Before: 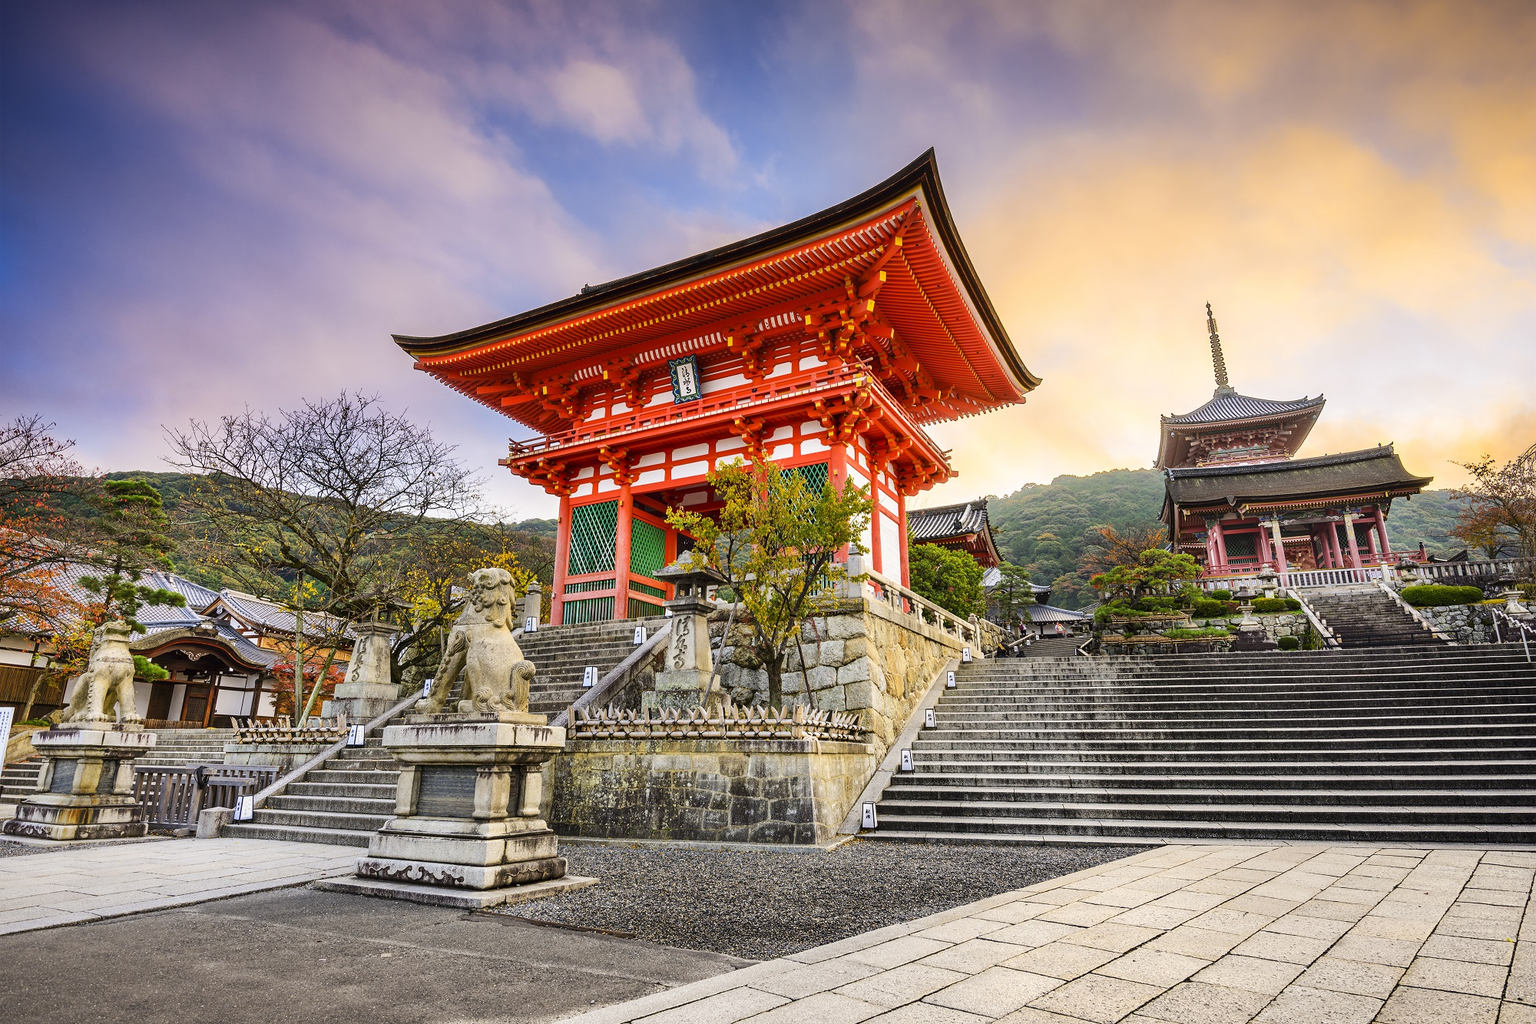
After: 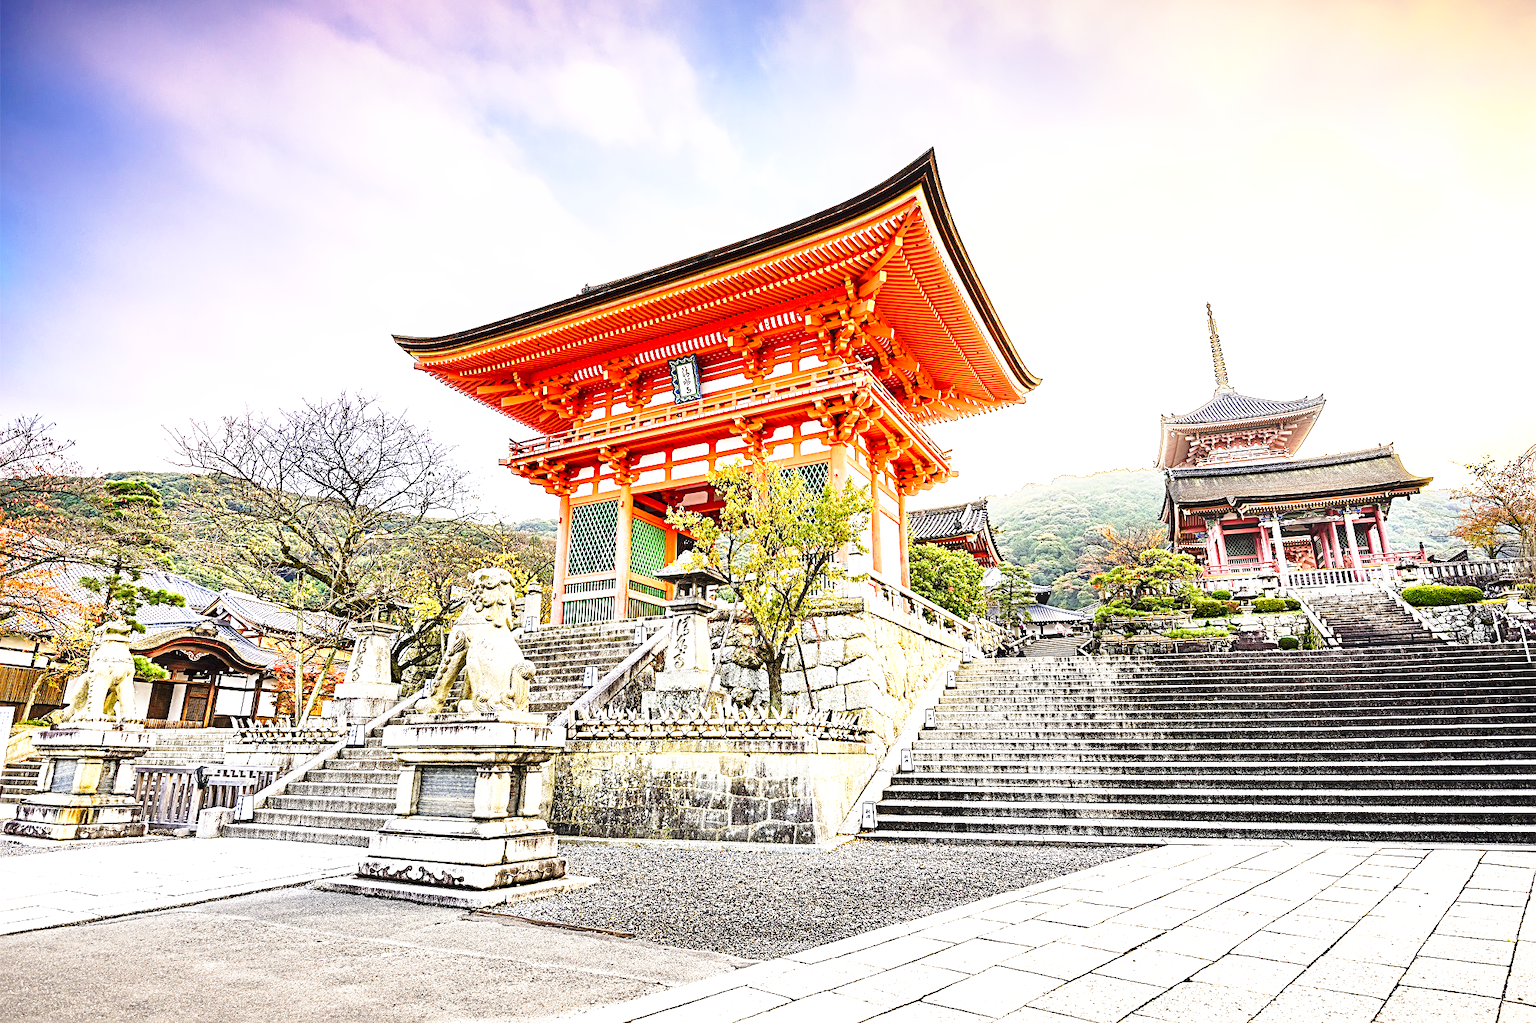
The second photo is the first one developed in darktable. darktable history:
exposure: exposure 1.093 EV, compensate exposure bias true, compensate highlight preservation false
base curve: curves: ch0 [(0, 0) (0.028, 0.03) (0.105, 0.232) (0.387, 0.748) (0.754, 0.968) (1, 1)], preserve colors none
sharpen: radius 3.118
